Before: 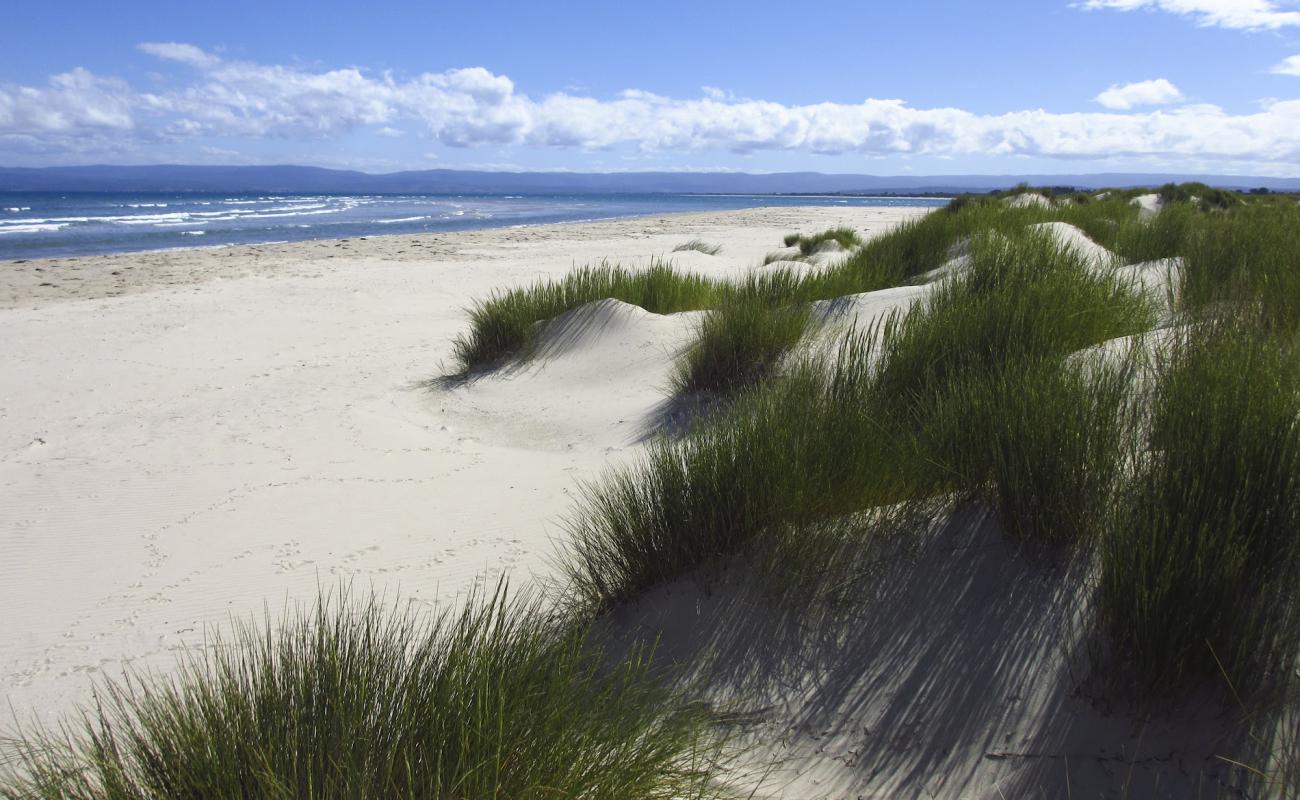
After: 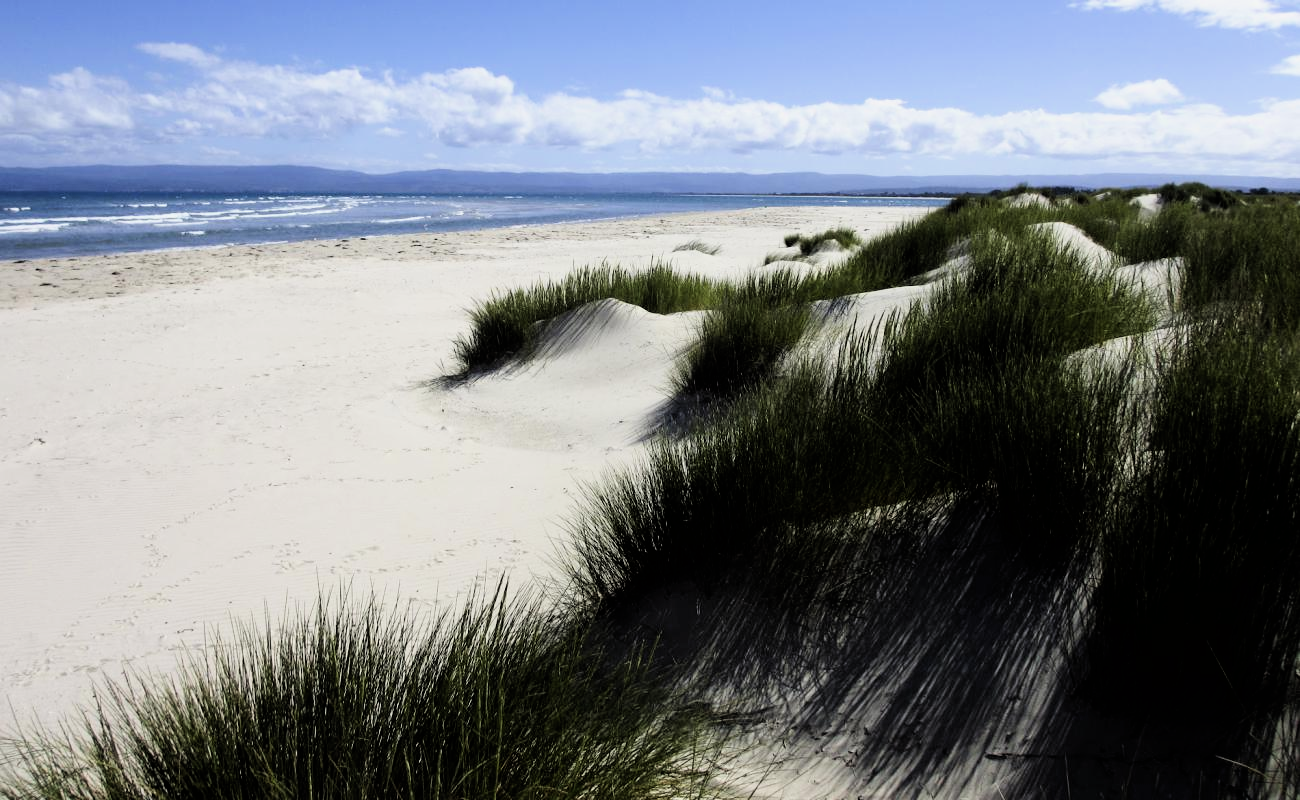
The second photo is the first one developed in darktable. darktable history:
filmic rgb: black relative exposure -4.02 EV, white relative exposure 2.99 EV, hardness 3, contrast 1.494
